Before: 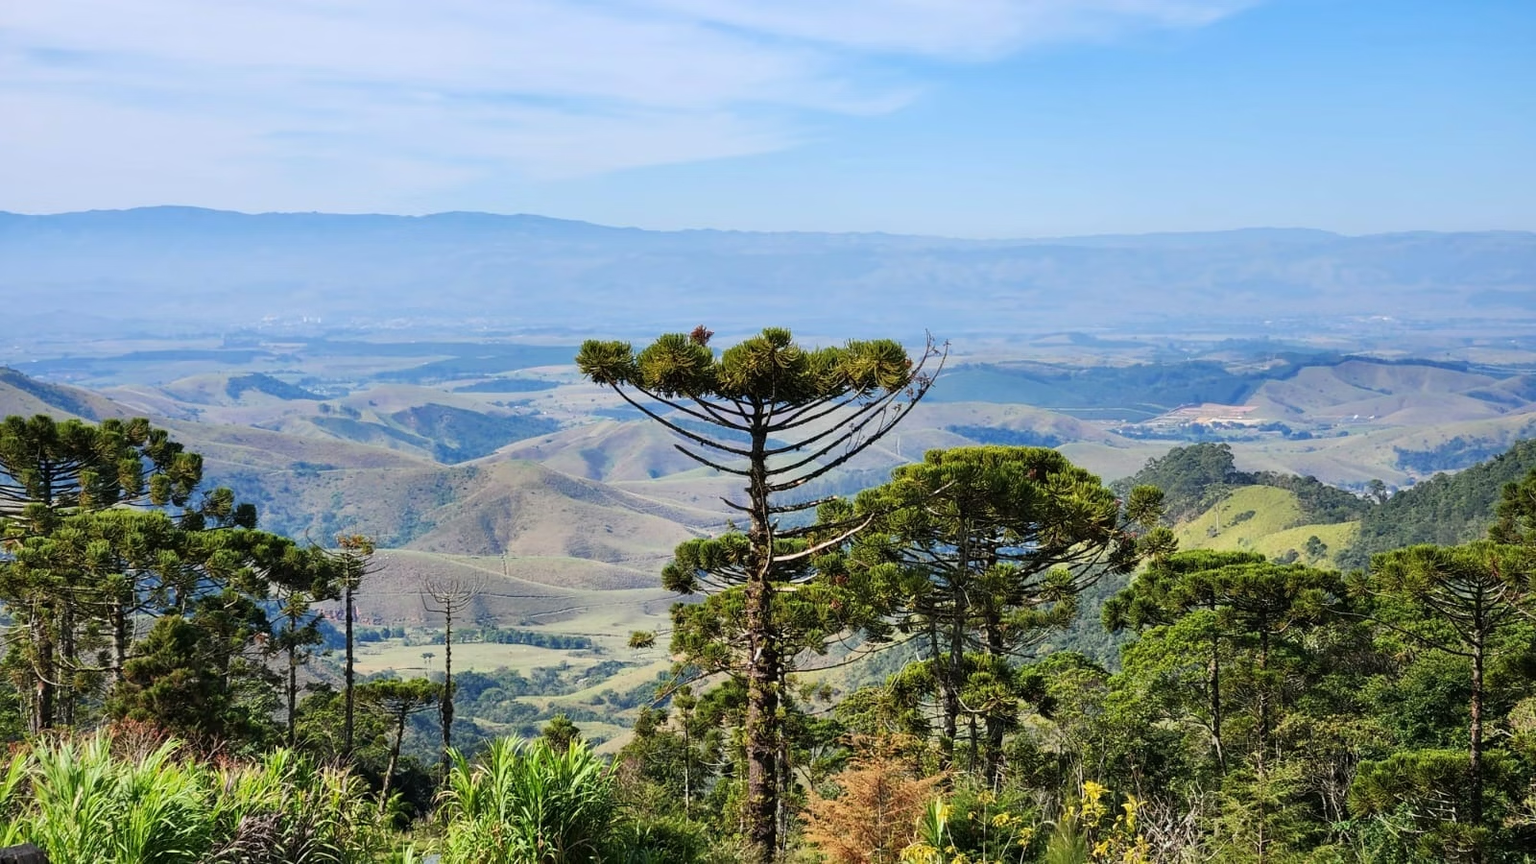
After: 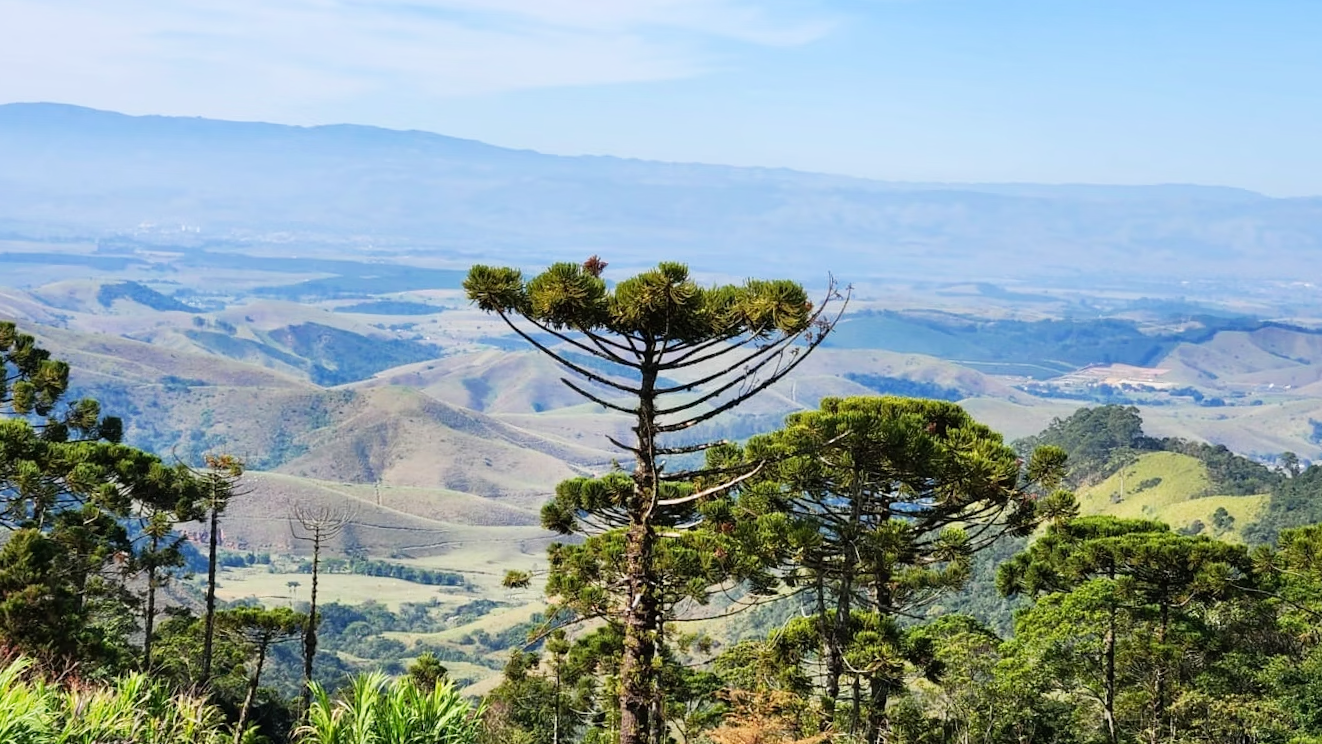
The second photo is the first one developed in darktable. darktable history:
exposure: compensate highlight preservation false
tone curve: curves: ch0 [(0, 0) (0.051, 0.047) (0.102, 0.099) (0.232, 0.249) (0.462, 0.501) (0.698, 0.761) (0.908, 0.946) (1, 1)]; ch1 [(0, 0) (0.339, 0.298) (0.402, 0.363) (0.453, 0.413) (0.485, 0.469) (0.494, 0.493) (0.504, 0.501) (0.525, 0.533) (0.563, 0.591) (0.597, 0.631) (1, 1)]; ch2 [(0, 0) (0.48, 0.48) (0.504, 0.5) (0.539, 0.554) (0.59, 0.628) (0.642, 0.682) (0.824, 0.815) (1, 1)], preserve colors none
crop and rotate: angle -2.95°, left 5.147%, top 5.198%, right 4.764%, bottom 4.588%
